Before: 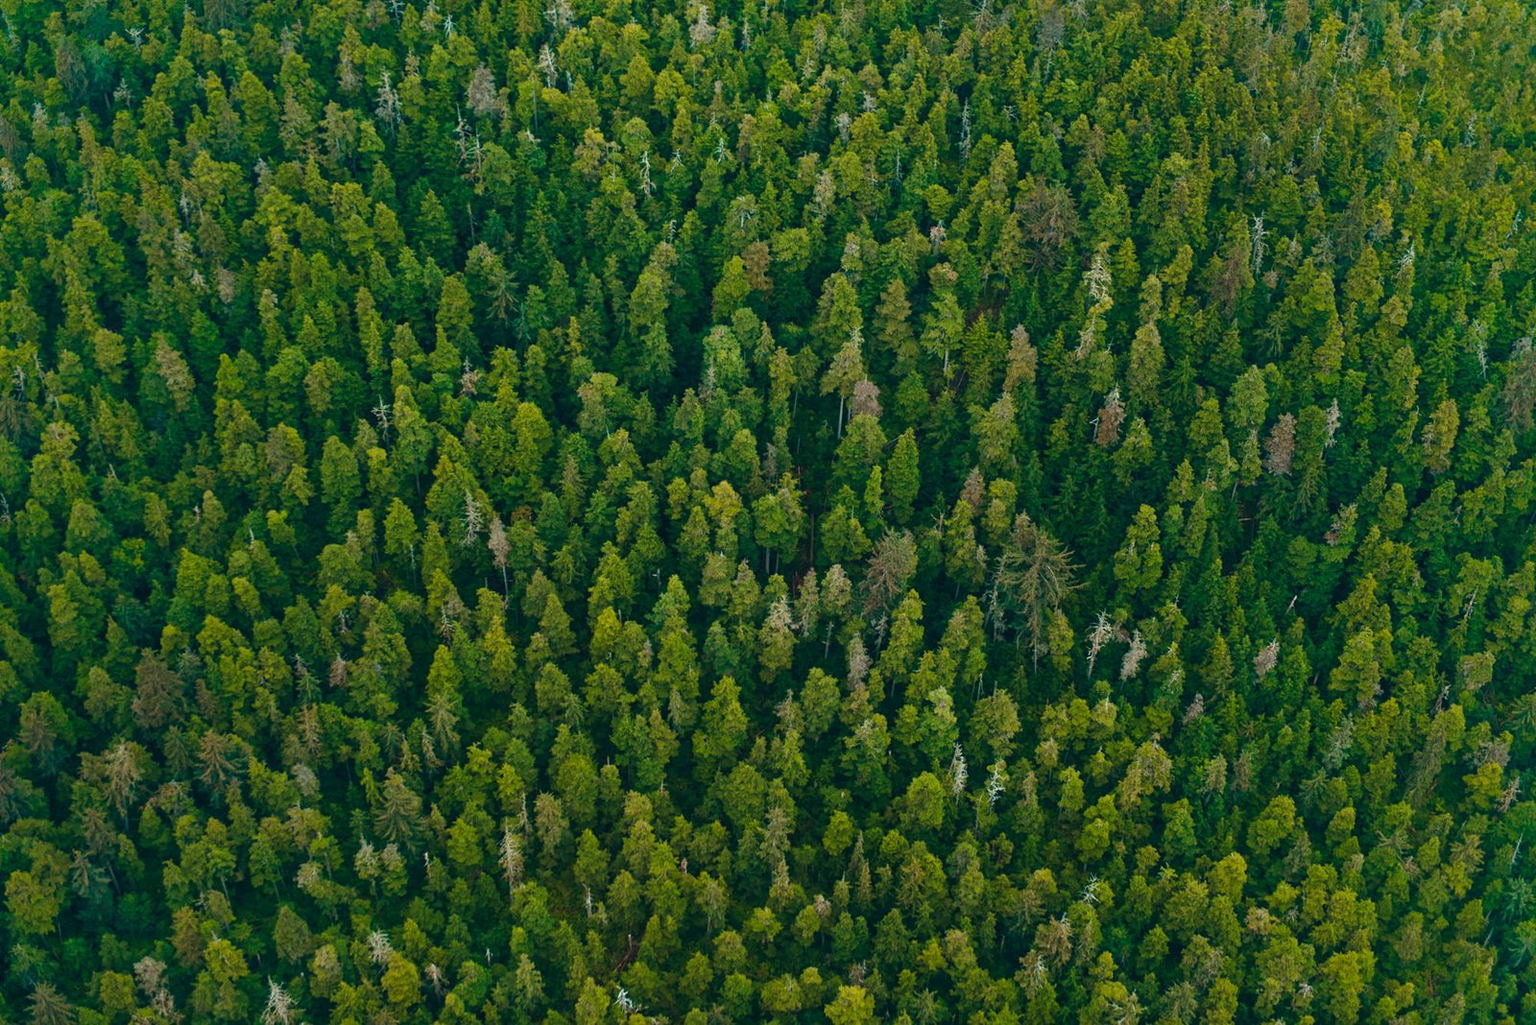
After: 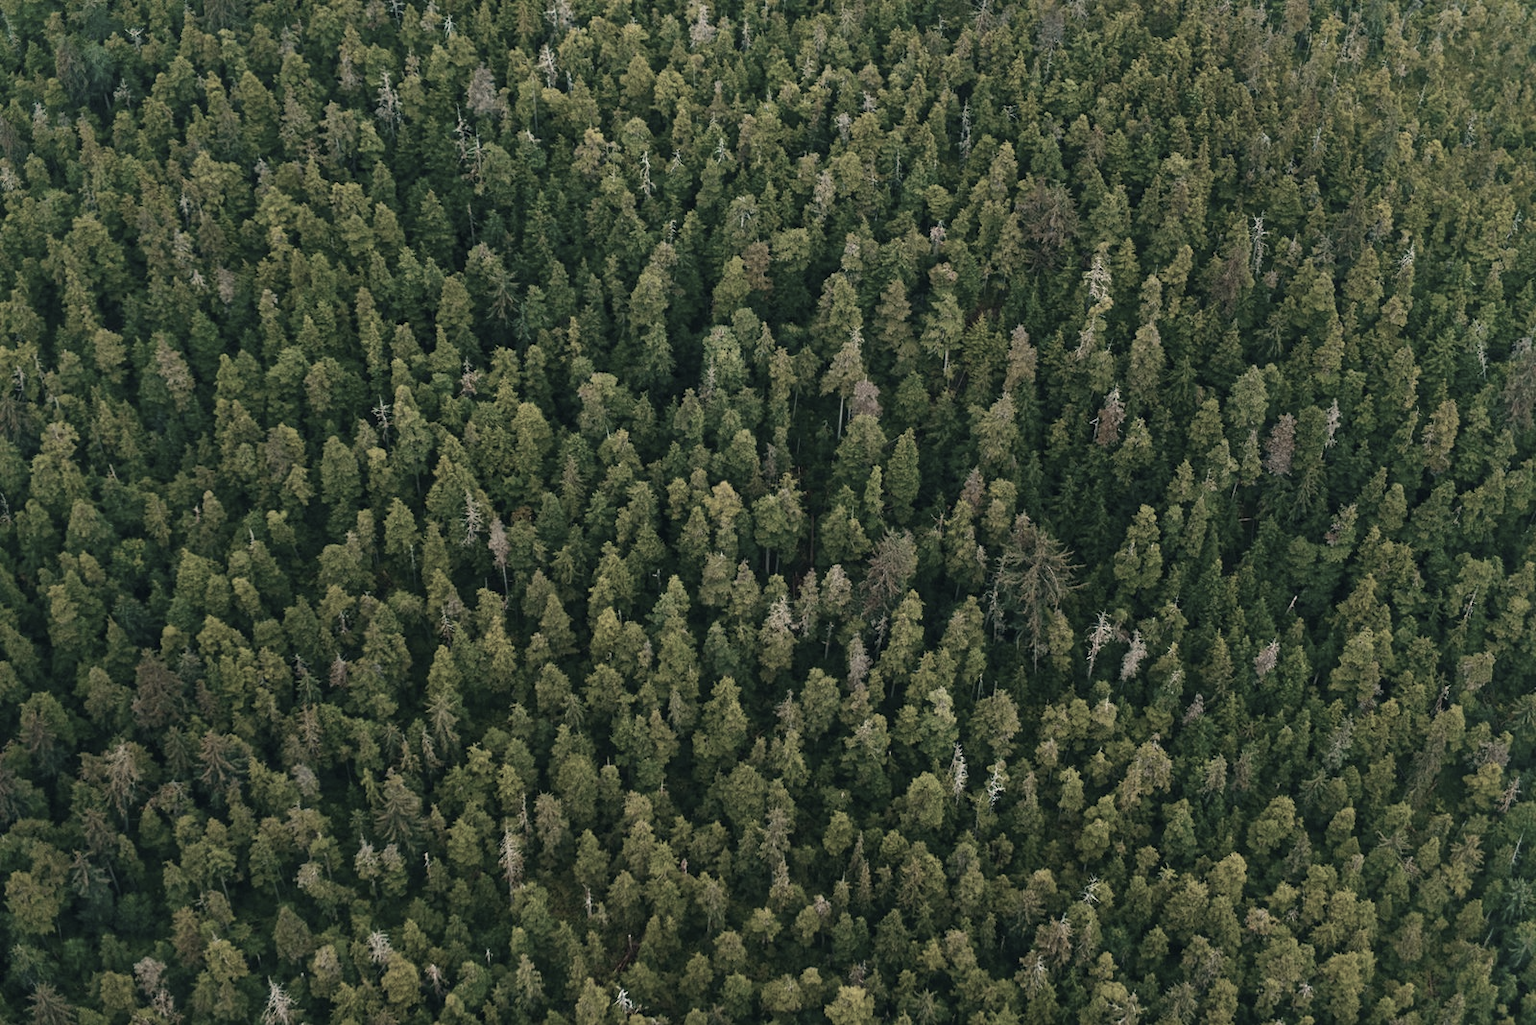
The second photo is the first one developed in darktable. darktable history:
color correction: highlights a* 5.59, highlights b* 5.19, saturation 0.641
contrast brightness saturation: contrast 0.096, saturation -0.375
